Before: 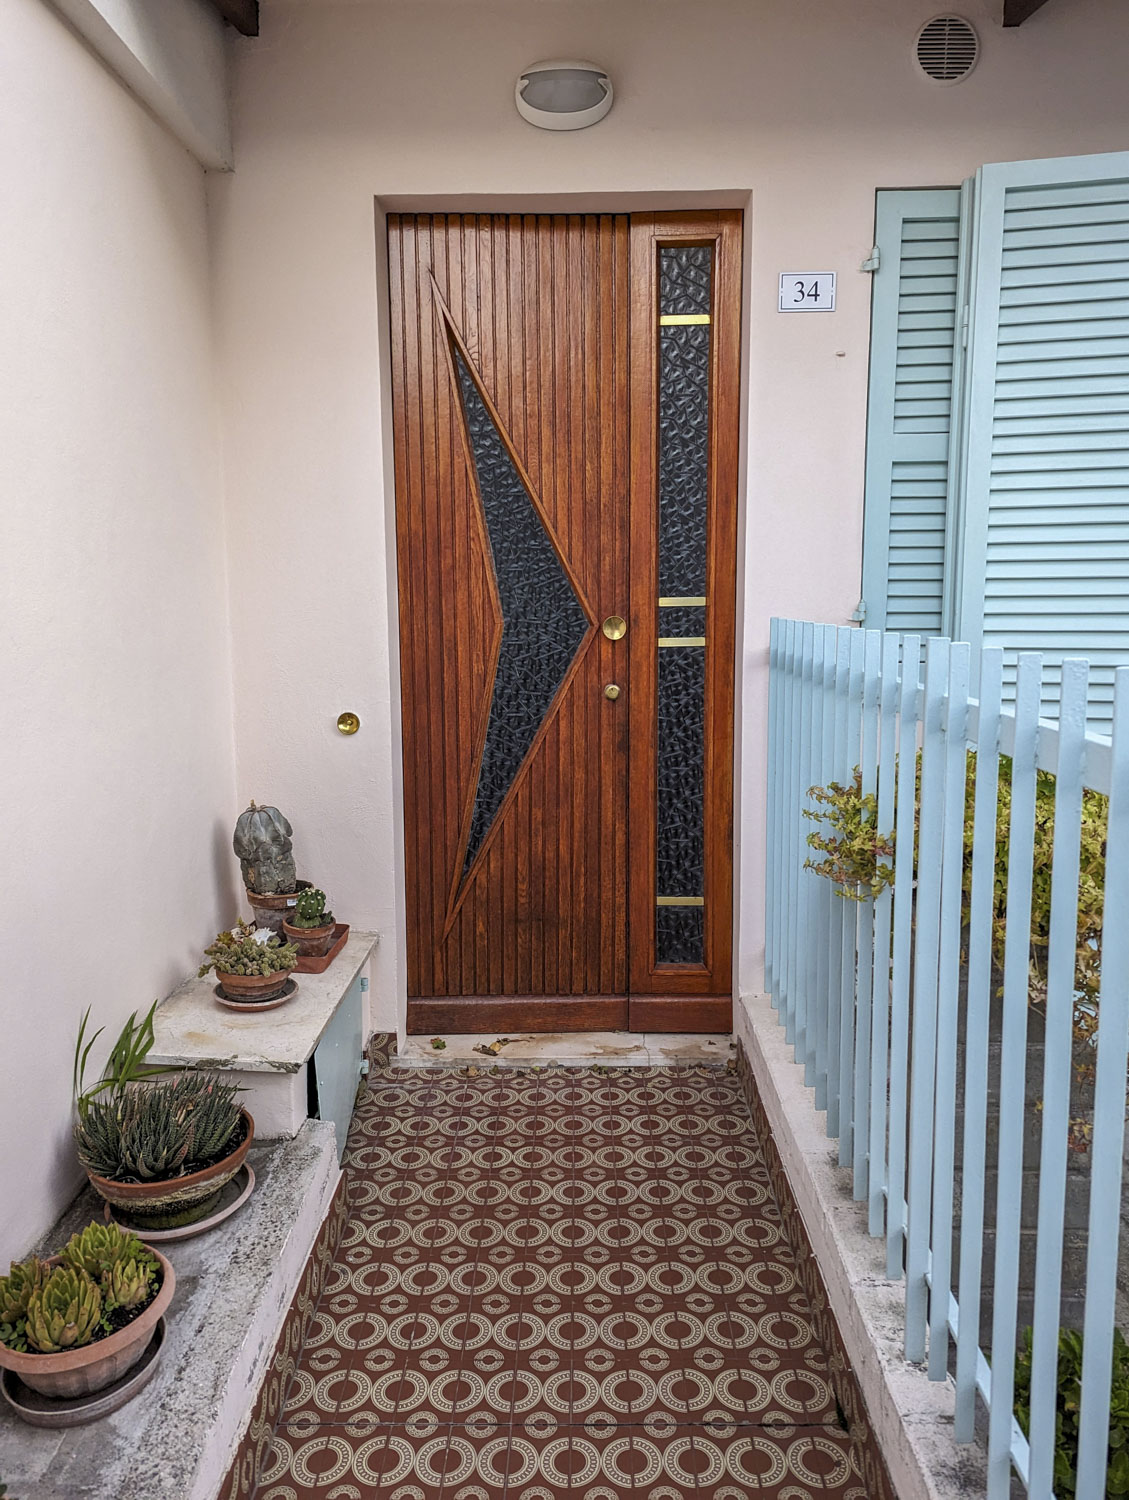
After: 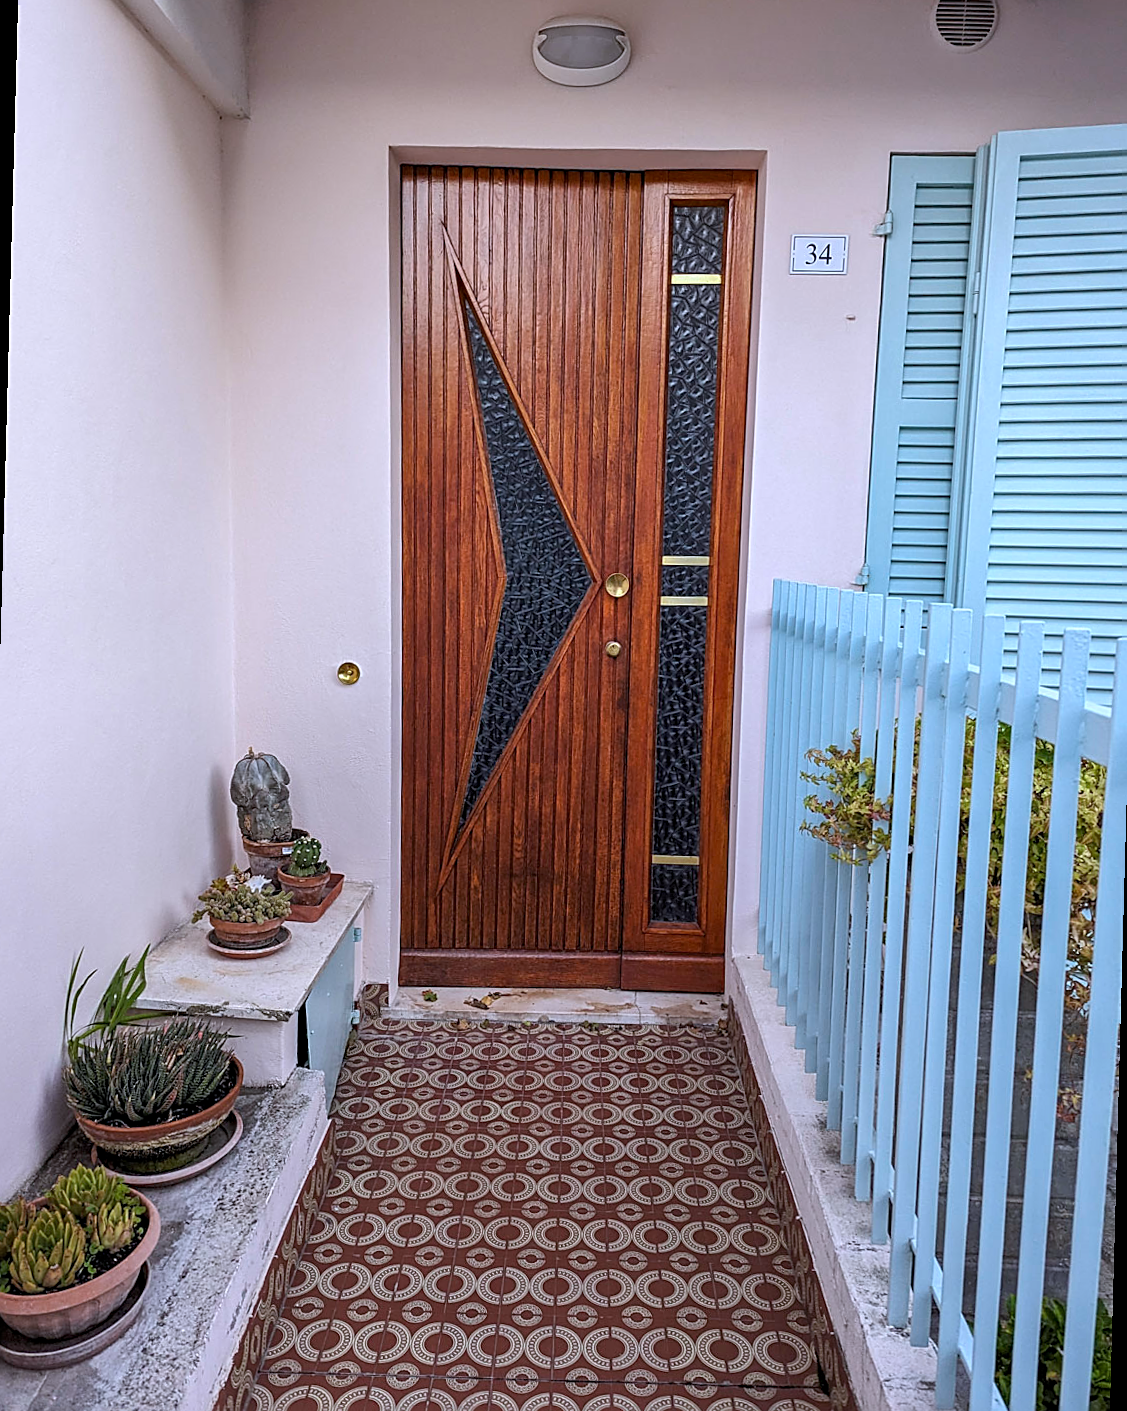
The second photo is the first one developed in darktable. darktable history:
rotate and perspective: rotation 1.57°, crop left 0.018, crop right 0.982, crop top 0.039, crop bottom 0.961
sharpen: on, module defaults
white balance: red 0.967, blue 1.119, emerald 0.756
